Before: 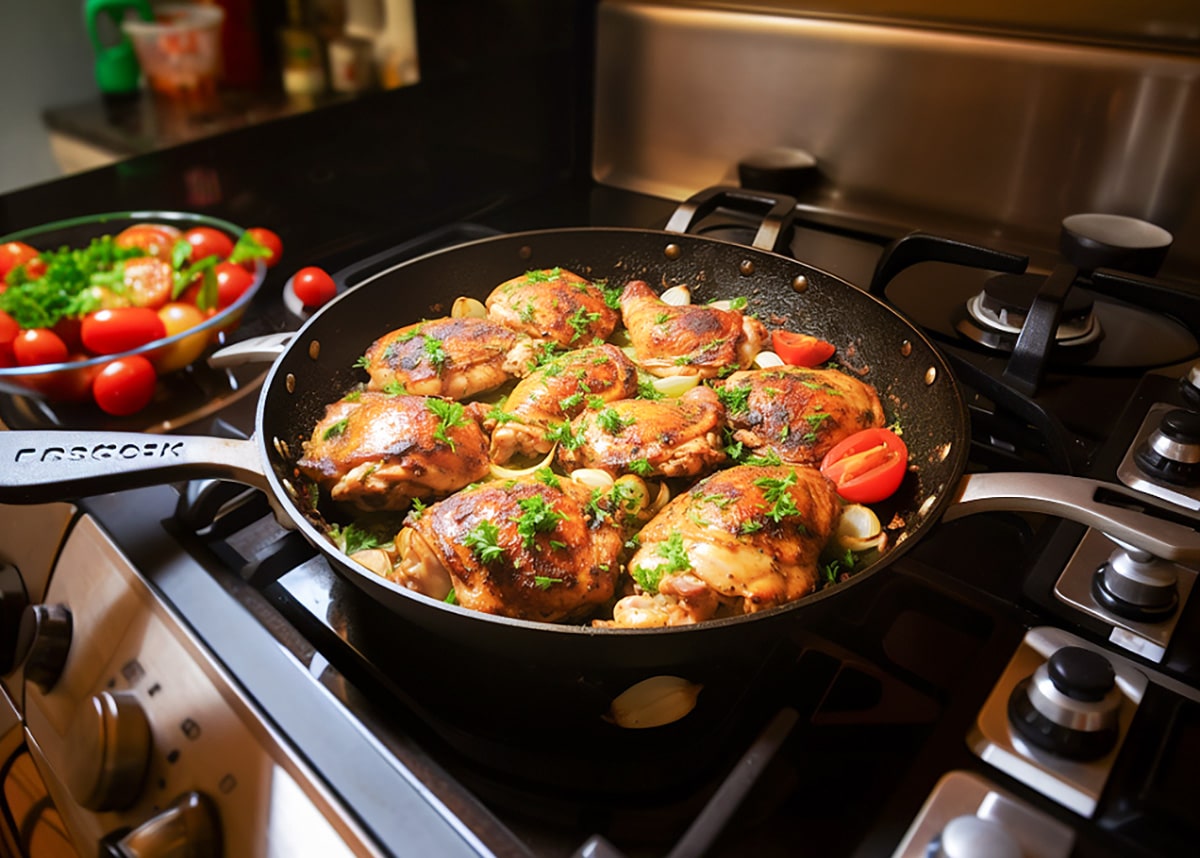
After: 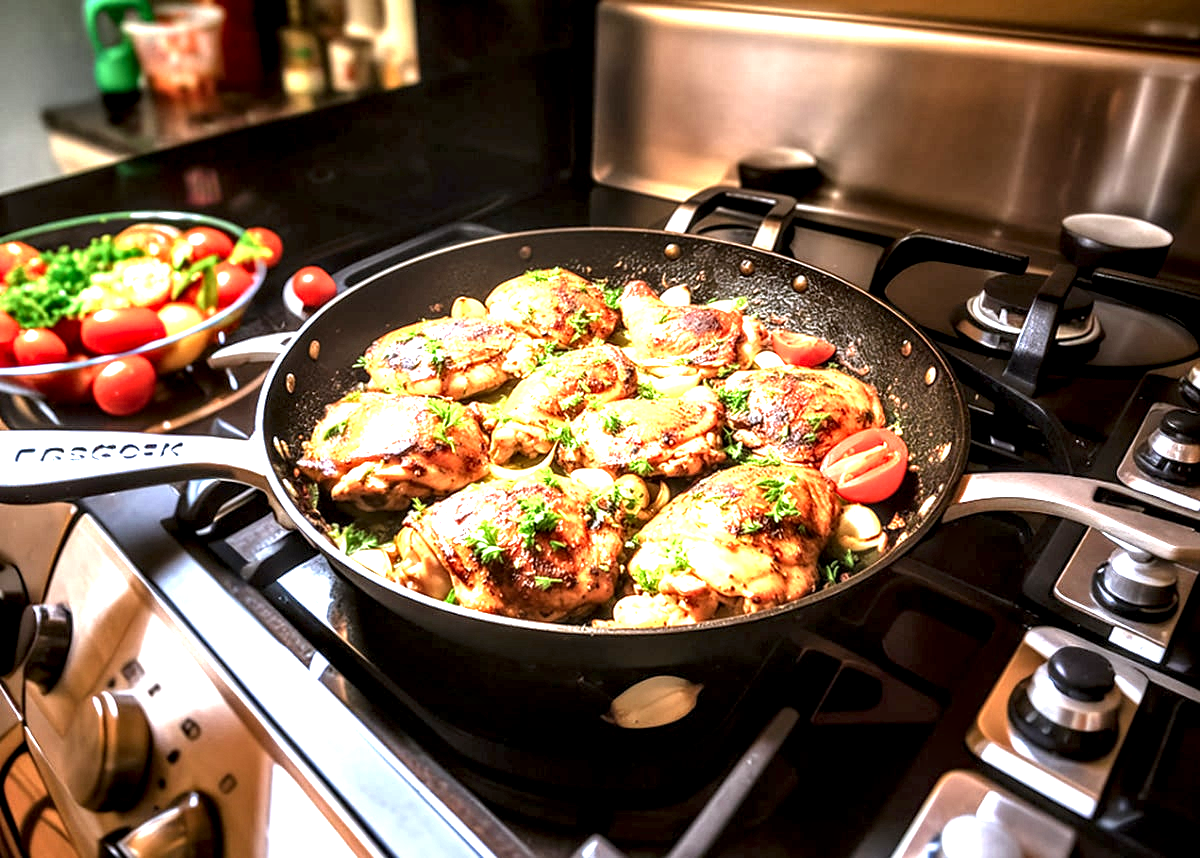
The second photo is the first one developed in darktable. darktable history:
color correction: highlights a* -0.094, highlights b* -6, shadows a* -0.145, shadows b* -0.088
exposure: black level correction 0, exposure 1.391 EV, compensate highlight preservation false
local contrast: detail 205%
